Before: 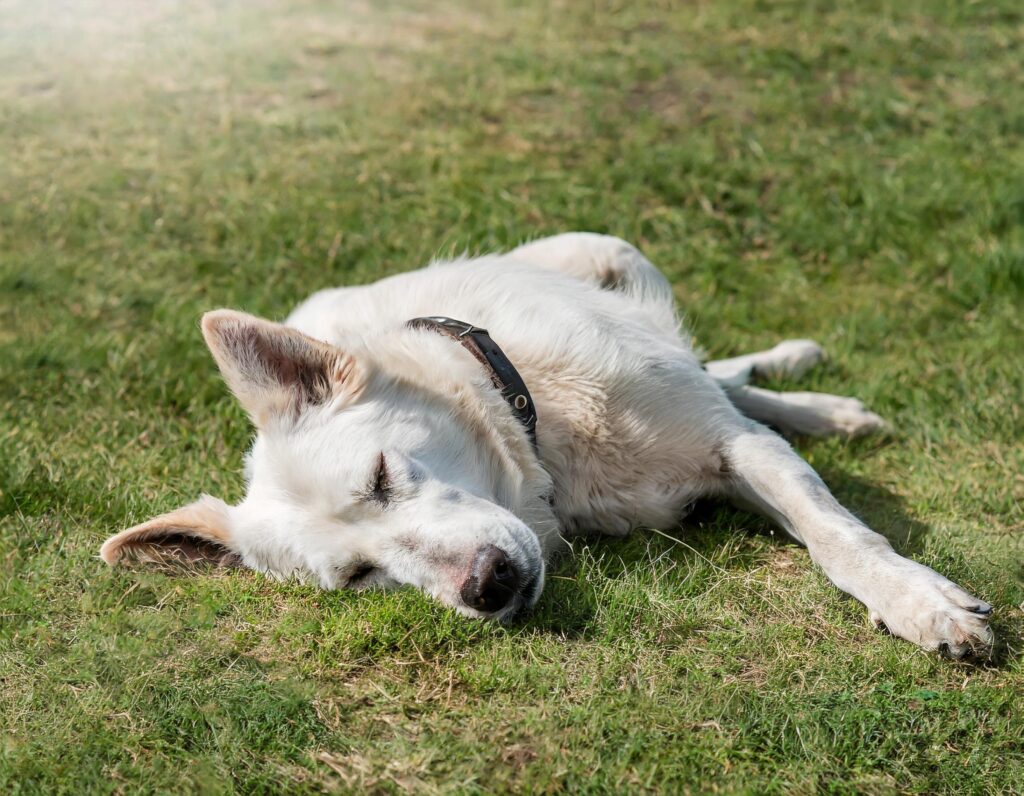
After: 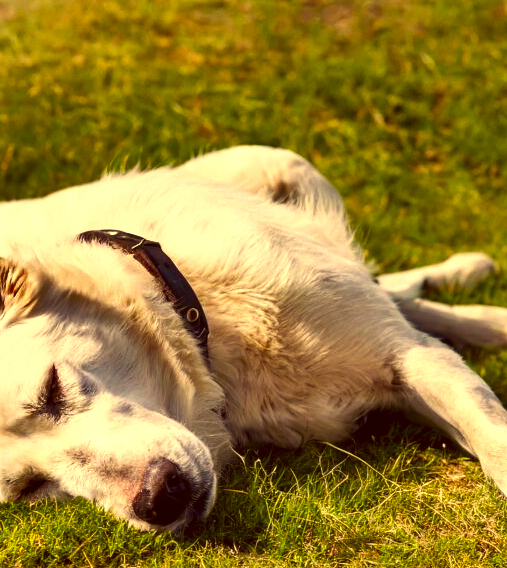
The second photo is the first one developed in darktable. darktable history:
crop: left 32.075%, top 10.976%, right 18.355%, bottom 17.596%
shadows and highlights: white point adjustment 0.1, highlights -70, soften with gaussian
color correction: highlights a* 10.12, highlights b* 39.04, shadows a* 14.62, shadows b* 3.37
color balance rgb: linear chroma grading › global chroma 16.62%, perceptual saturation grading › highlights -8.63%, perceptual saturation grading › mid-tones 18.66%, perceptual saturation grading › shadows 28.49%, perceptual brilliance grading › highlights 14.22%, perceptual brilliance grading › shadows -18.96%, global vibrance 27.71%
